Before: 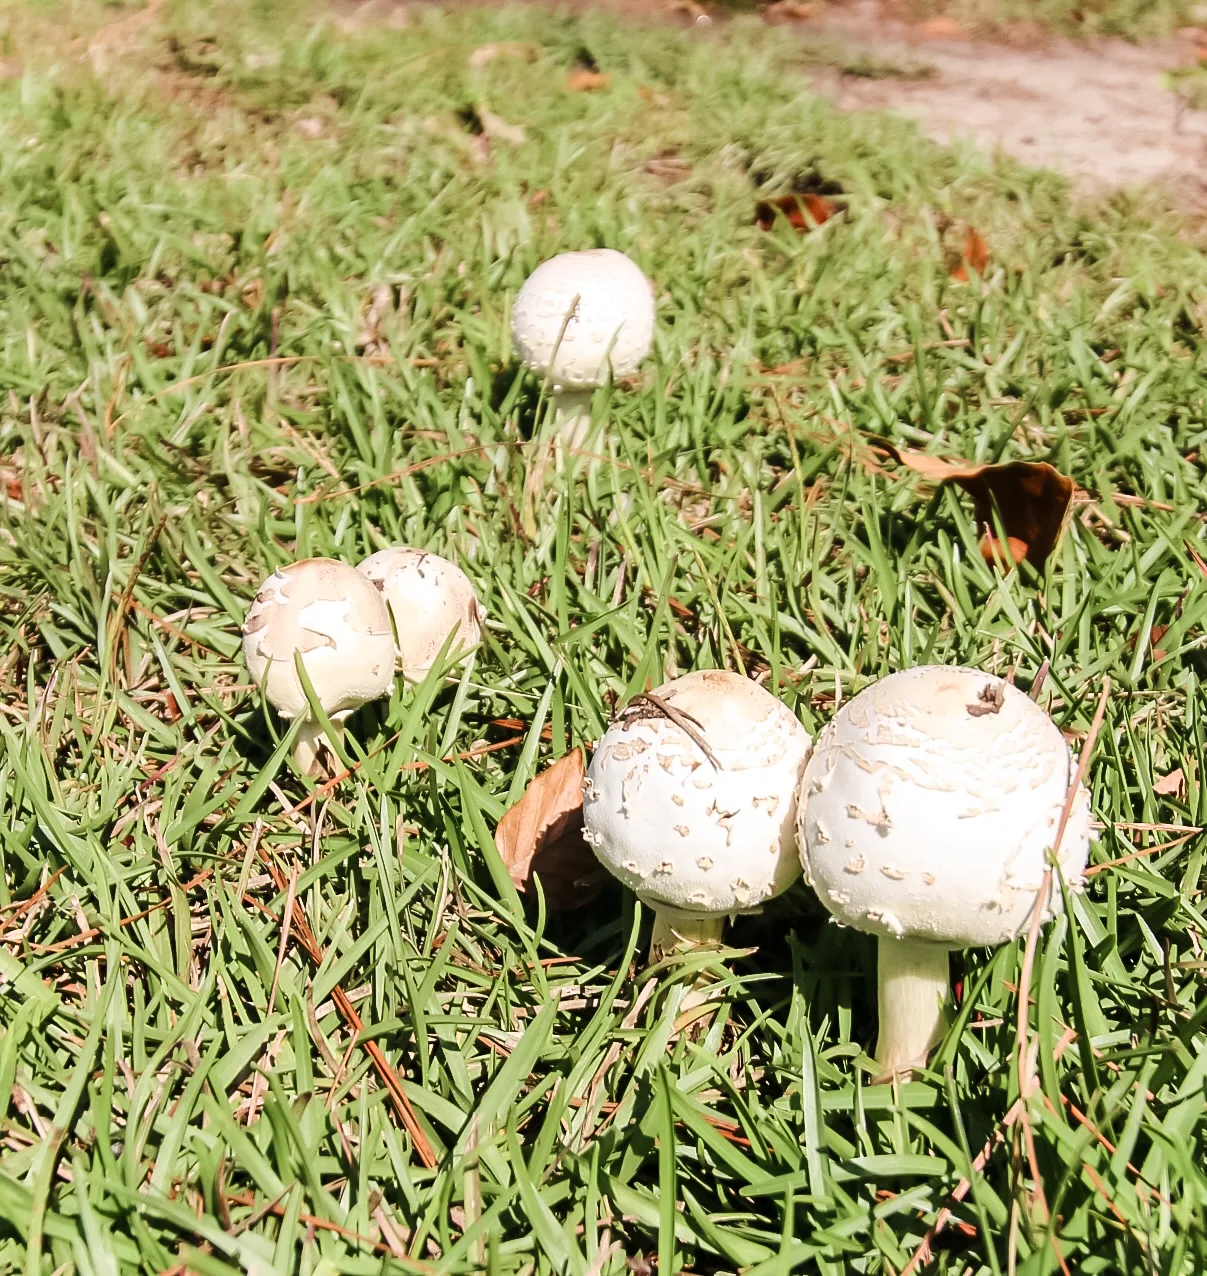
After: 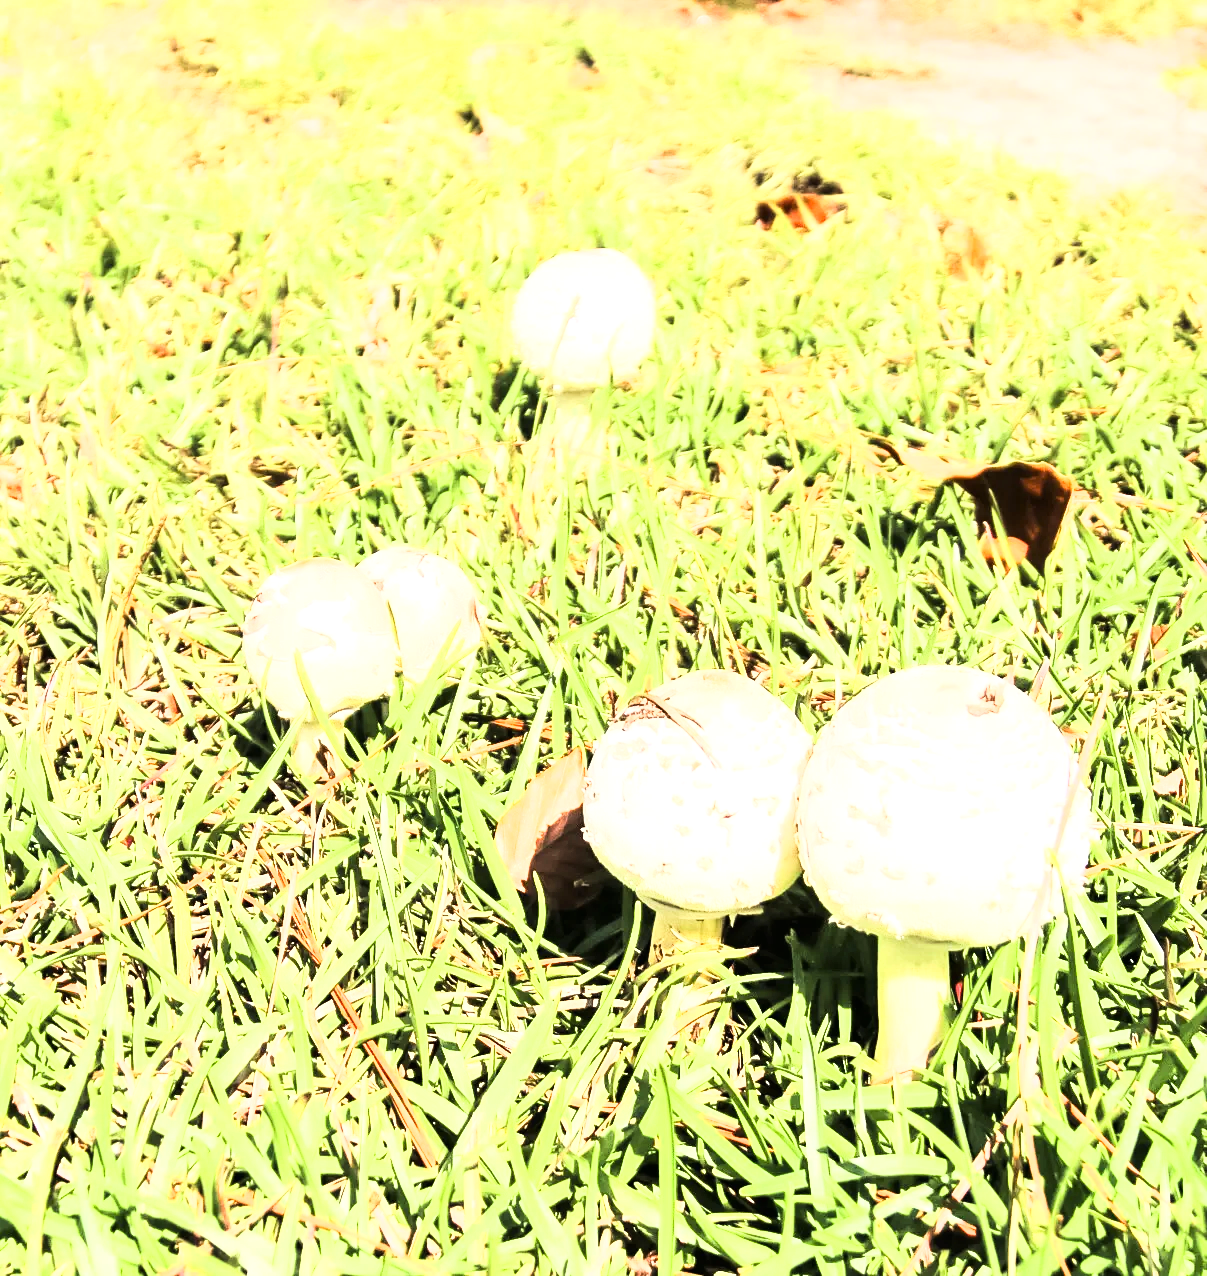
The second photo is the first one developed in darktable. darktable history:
base curve: curves: ch0 [(0, 0) (0.007, 0.004) (0.027, 0.03) (0.046, 0.07) (0.207, 0.54) (0.442, 0.872) (0.673, 0.972) (1, 1)]
exposure: black level correction 0, exposure 1.2 EV, compensate highlight preservation false
